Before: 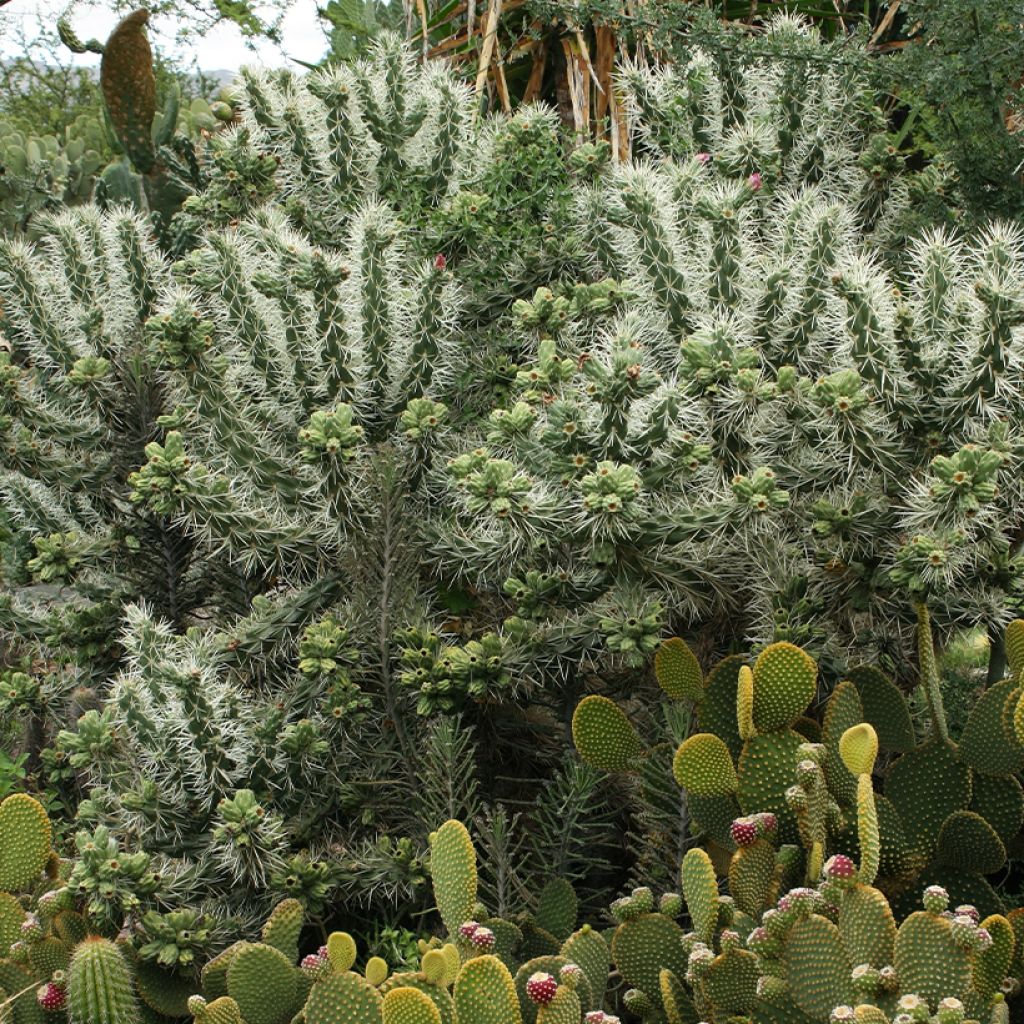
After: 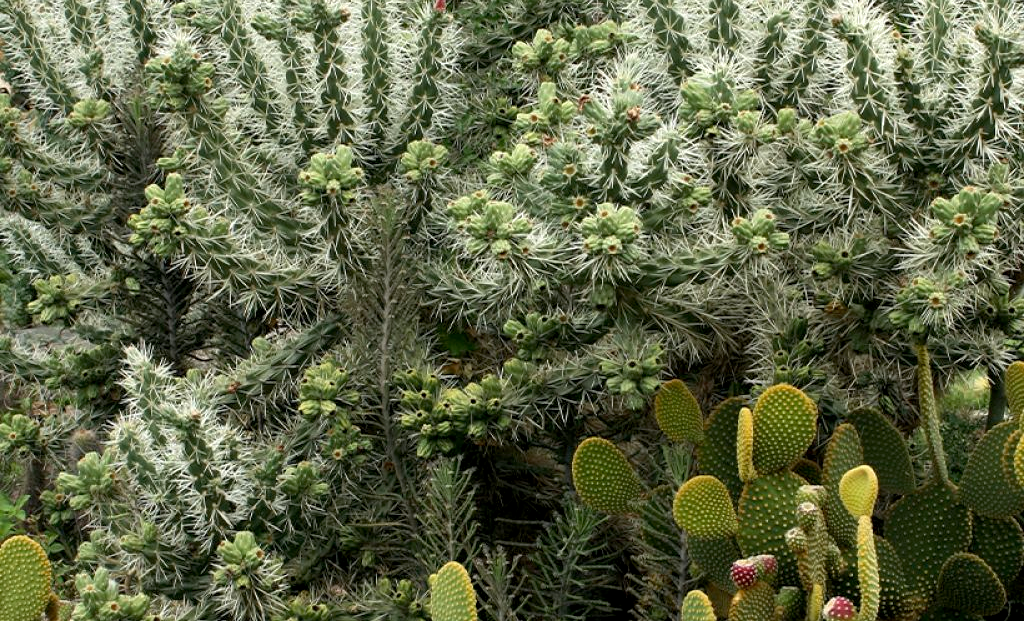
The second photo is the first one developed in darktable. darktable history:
exposure: black level correction 0.005, exposure 0.273 EV, compensate highlight preservation false
crop and rotate: top 25.283%, bottom 13.982%
